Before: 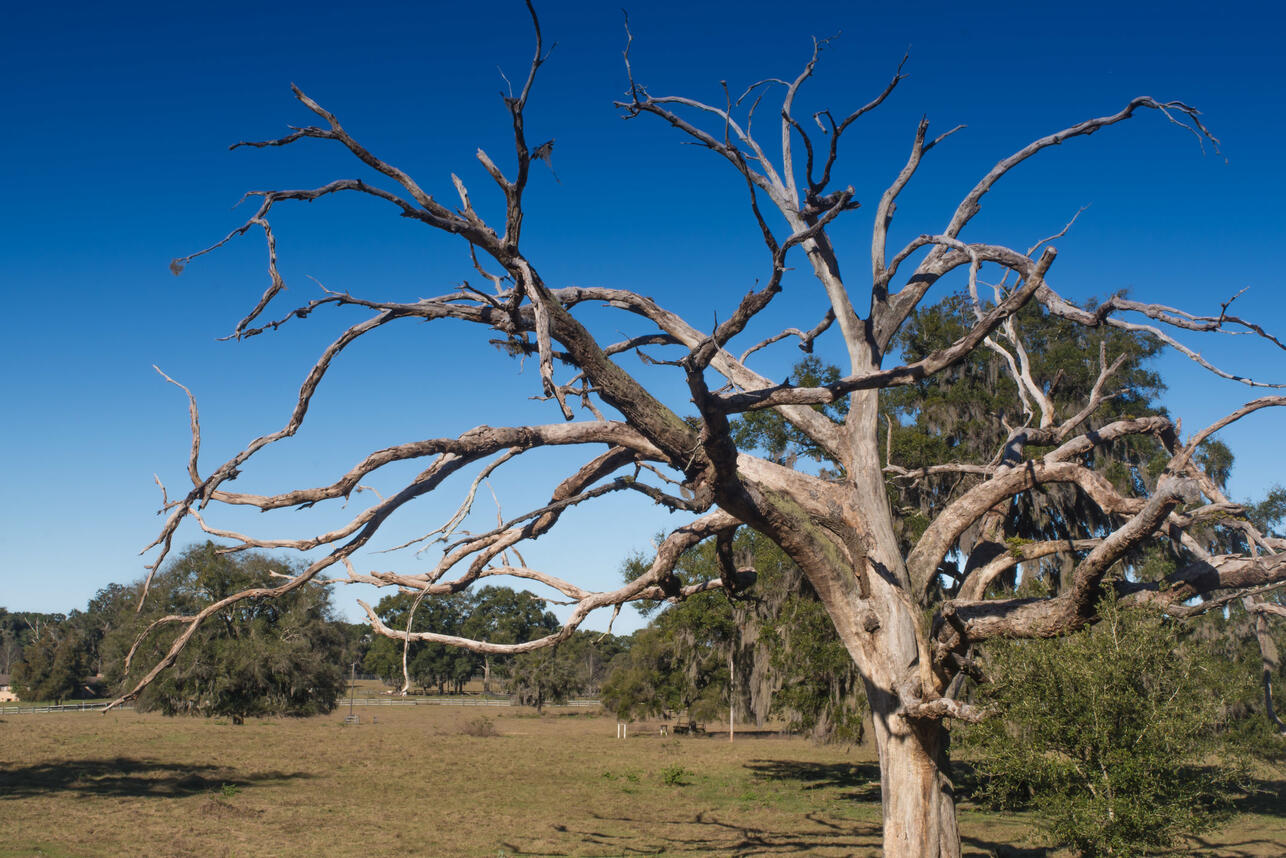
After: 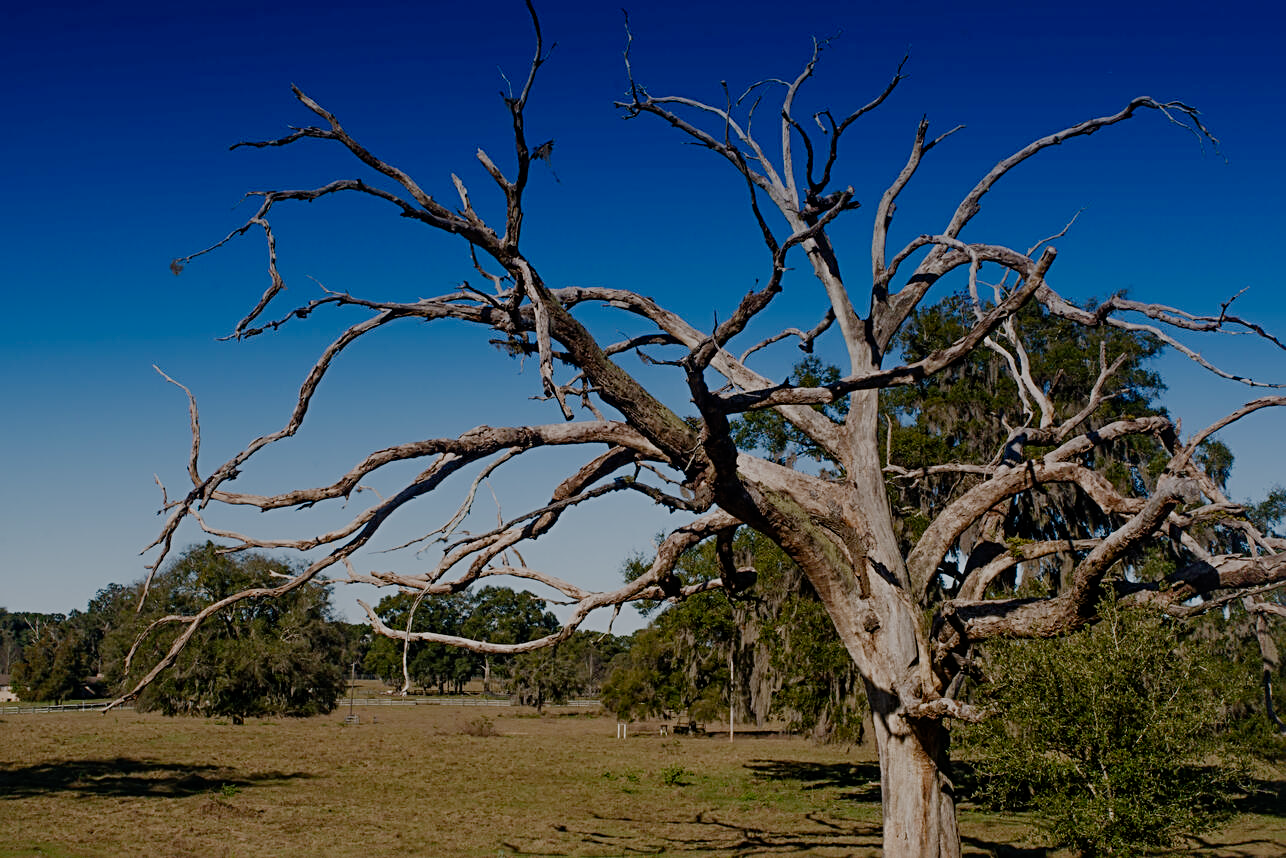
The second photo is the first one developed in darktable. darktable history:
color balance rgb: shadows lift › chroma 1%, shadows lift › hue 113°, highlights gain › chroma 0.2%, highlights gain › hue 333°, perceptual saturation grading › global saturation 20%, perceptual saturation grading › highlights -50%, perceptual saturation grading › shadows 25%, contrast -10%
sharpen: radius 3.119
filmic rgb: middle gray luminance 29%, black relative exposure -10.3 EV, white relative exposure 5.5 EV, threshold 6 EV, target black luminance 0%, hardness 3.95, latitude 2.04%, contrast 1.132, highlights saturation mix 5%, shadows ↔ highlights balance 15.11%, preserve chrominance no, color science v3 (2019), use custom middle-gray values true, iterations of high-quality reconstruction 0, enable highlight reconstruction true
